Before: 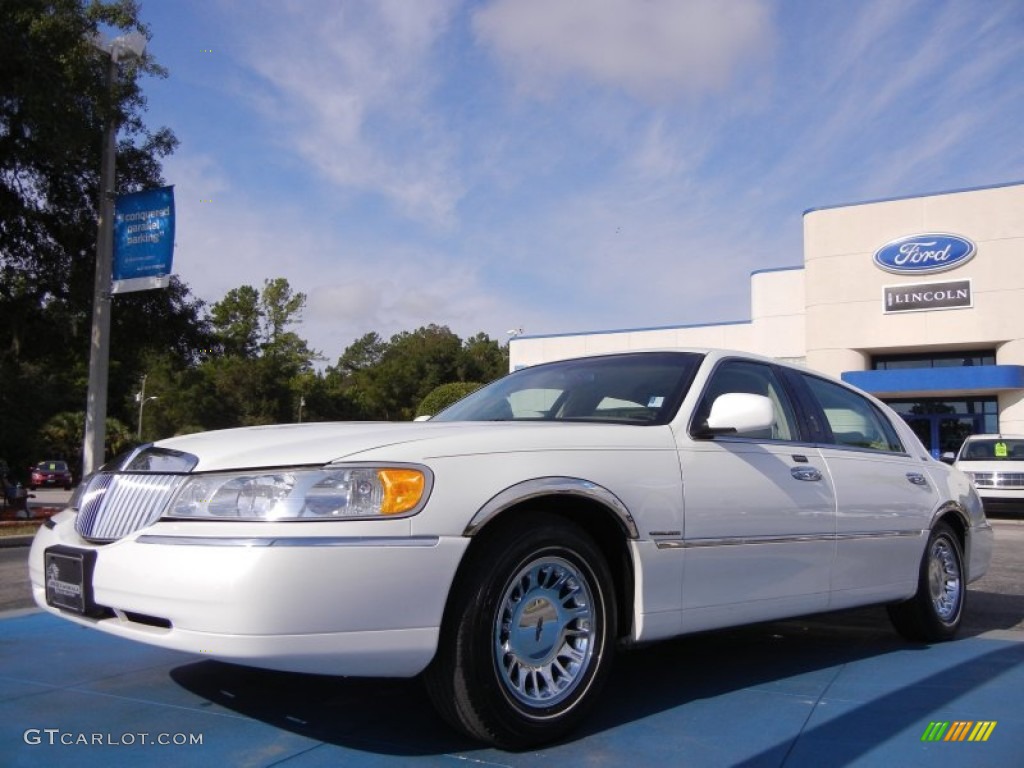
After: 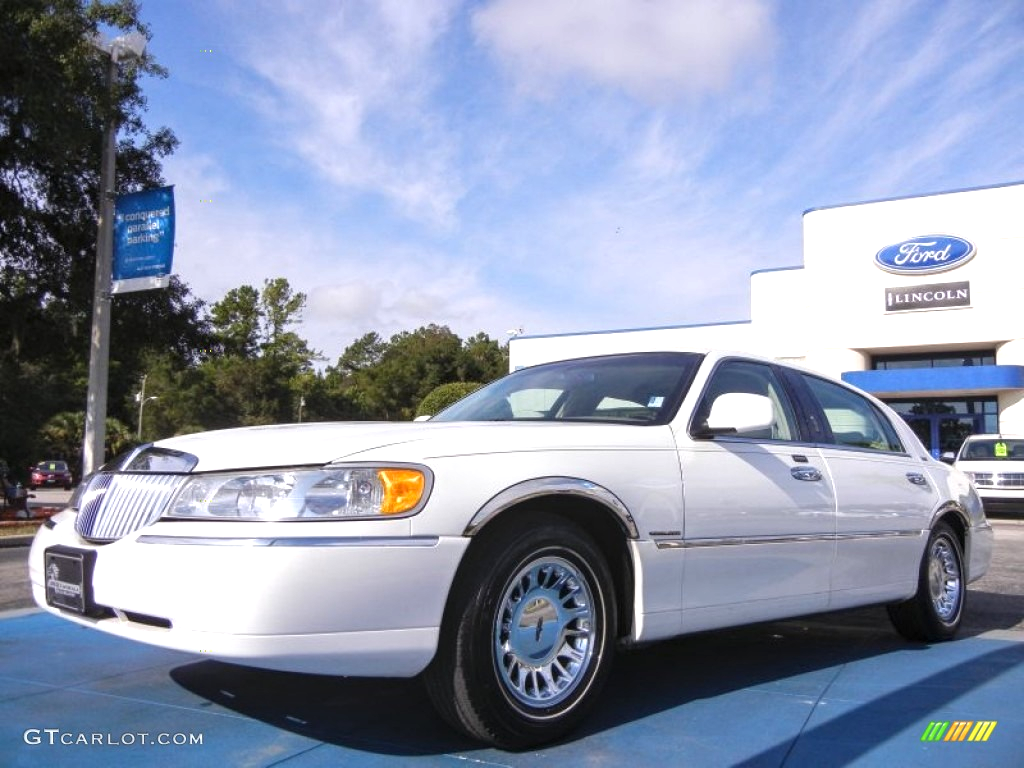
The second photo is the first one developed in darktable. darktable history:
exposure: black level correction 0, exposure 0.69 EV, compensate highlight preservation false
local contrast: on, module defaults
